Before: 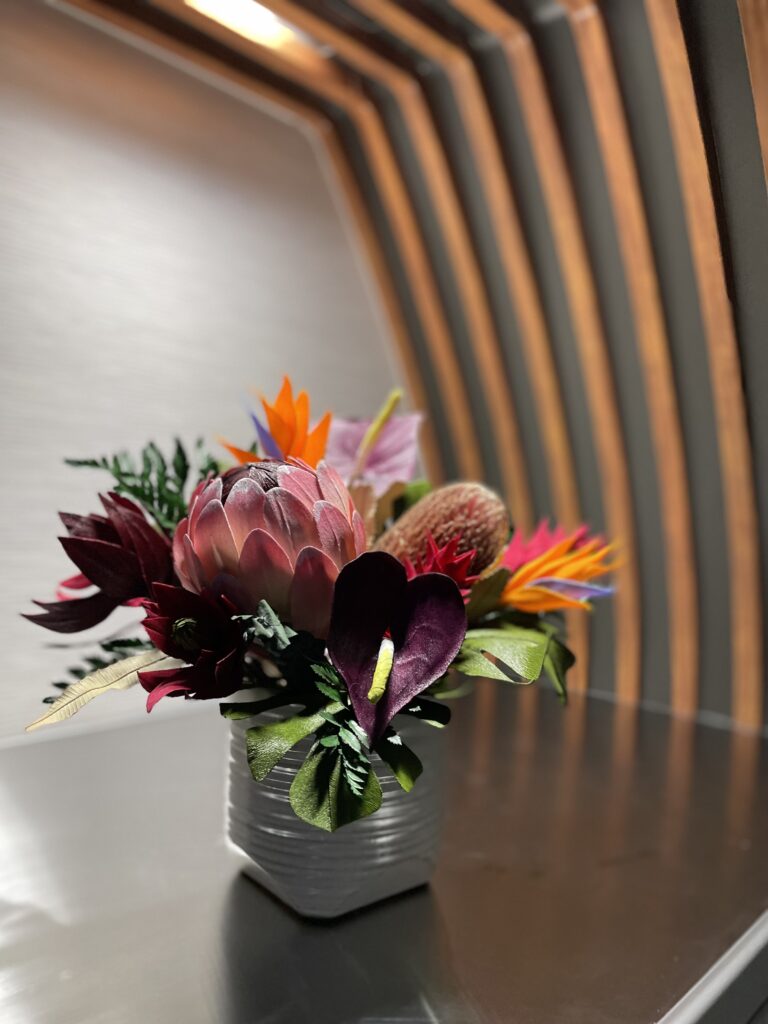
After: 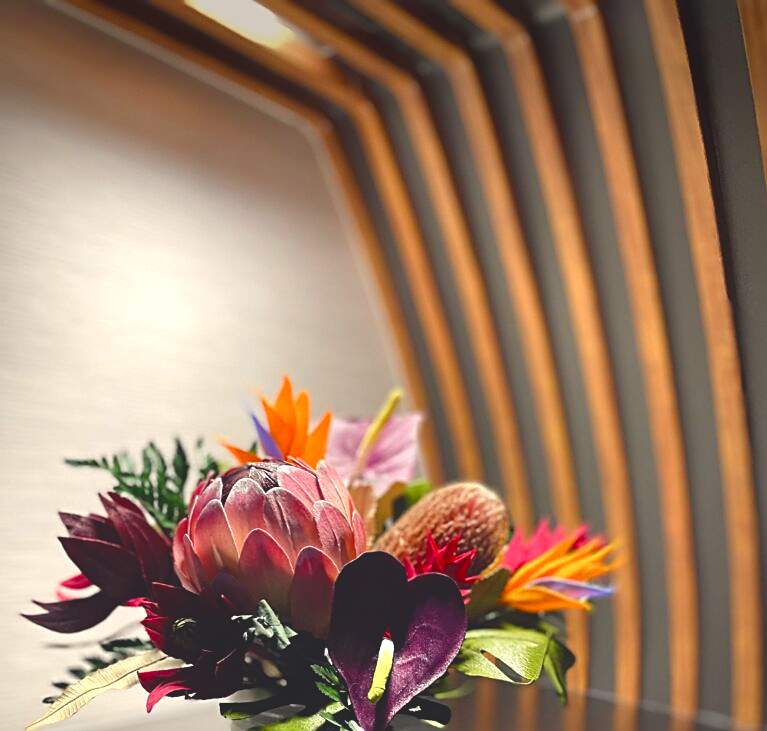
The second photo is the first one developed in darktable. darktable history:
crop: bottom 28.576%
vignetting: fall-off start 97.52%, fall-off radius 100%, brightness -0.574, saturation 0, center (-0.027, 0.404), width/height ratio 1.368, unbound false
exposure: black level correction 0, exposure 0.5 EV, compensate exposure bias true, compensate highlight preservation false
color balance rgb: shadows lift › chroma 3%, shadows lift › hue 280.8°, power › hue 330°, highlights gain › chroma 3%, highlights gain › hue 75.6°, global offset › luminance 2%, perceptual saturation grading › global saturation 20%, perceptual saturation grading › highlights -25%, perceptual saturation grading › shadows 50%, global vibrance 20.33%
sharpen: on, module defaults
